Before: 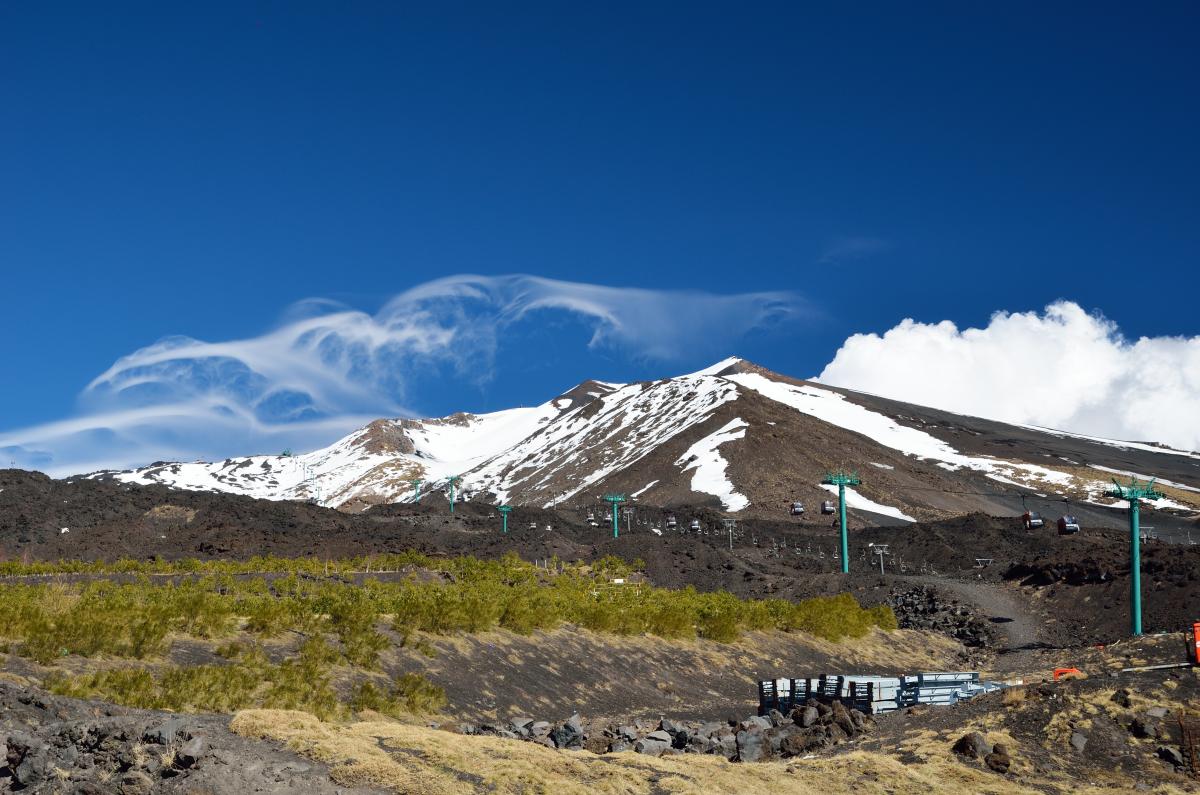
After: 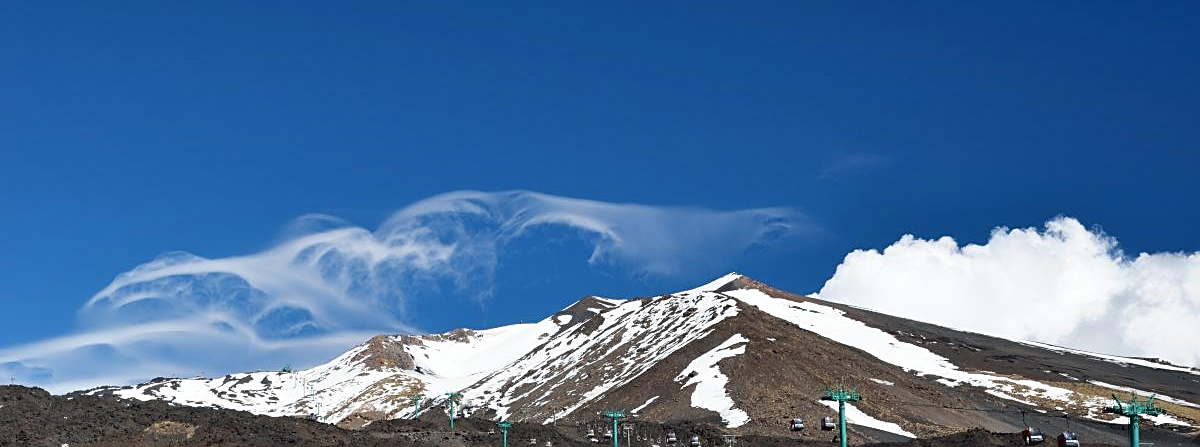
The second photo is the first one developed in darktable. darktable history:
crop and rotate: top 10.627%, bottom 33.063%
sharpen: on, module defaults
shadows and highlights: soften with gaussian
